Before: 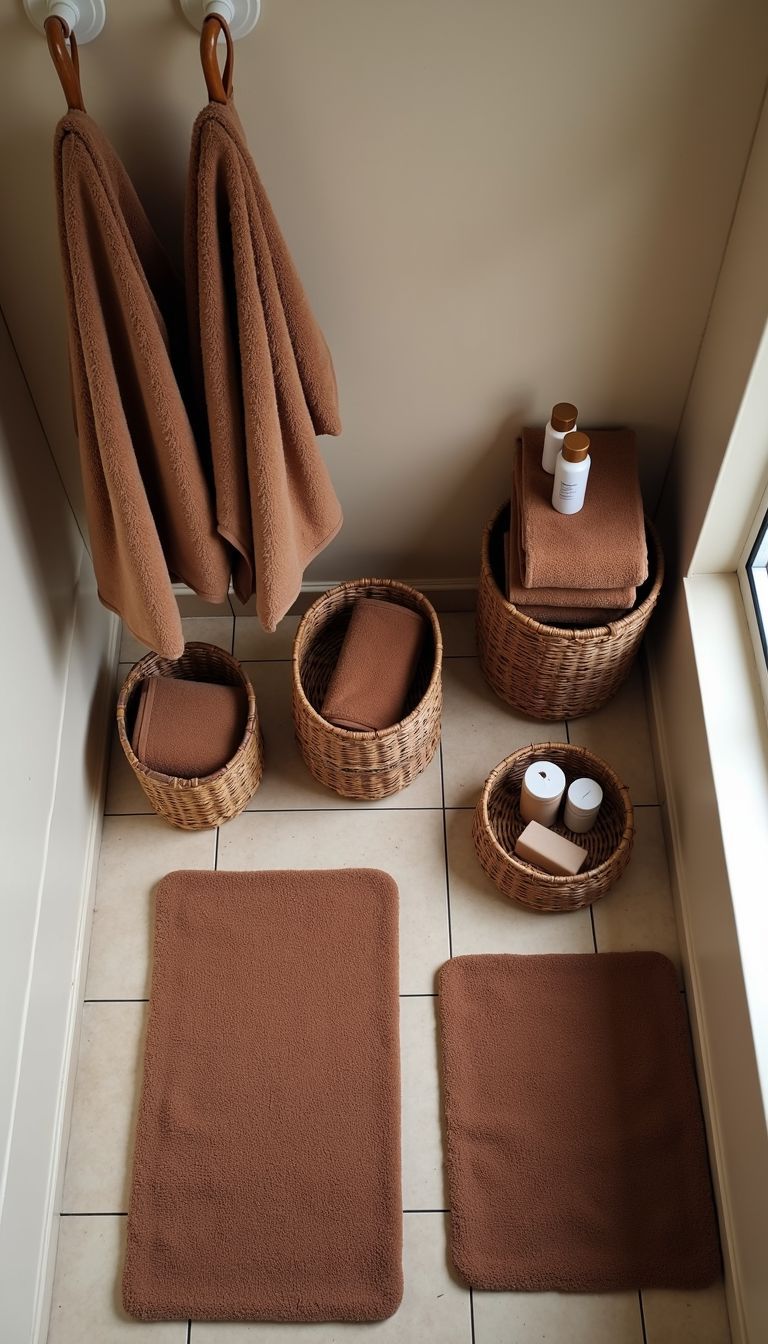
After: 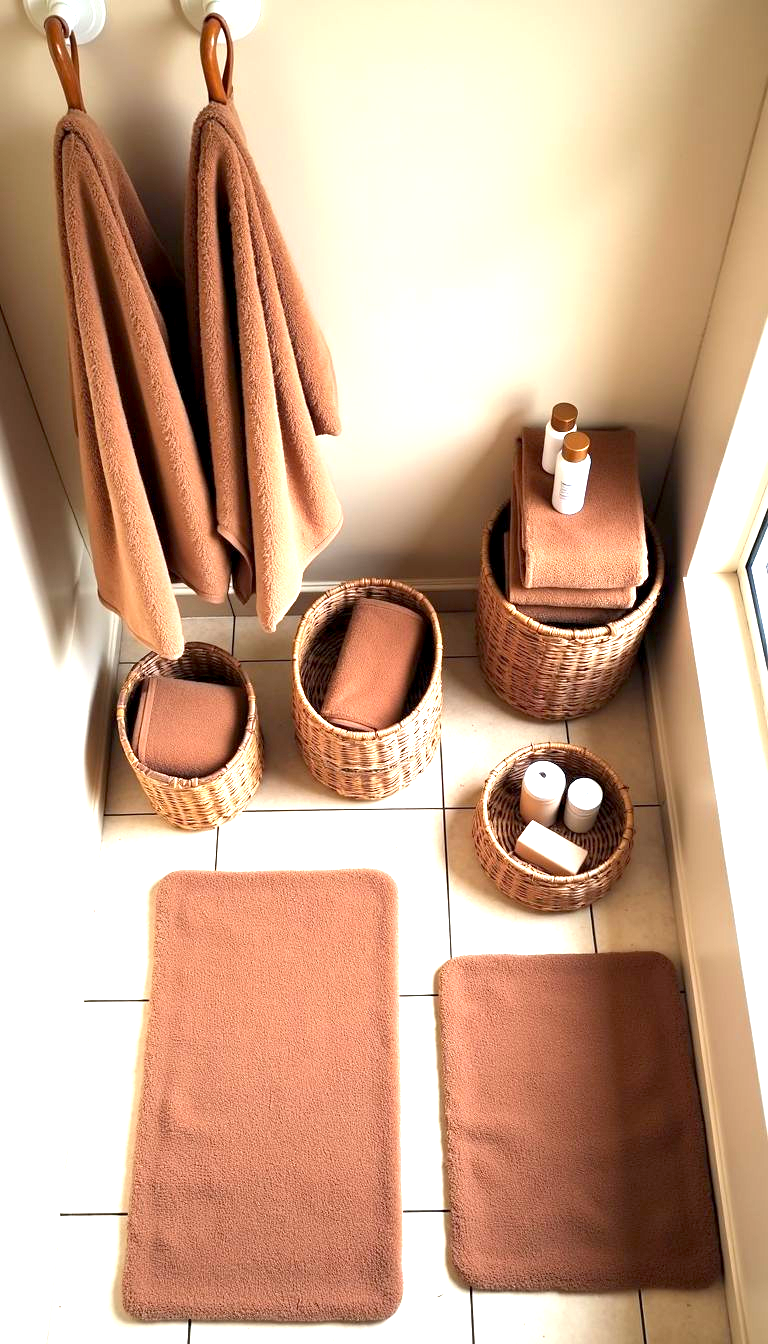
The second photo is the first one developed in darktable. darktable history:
exposure: black level correction 0.001, exposure 1.99 EV, compensate exposure bias true, compensate highlight preservation false
